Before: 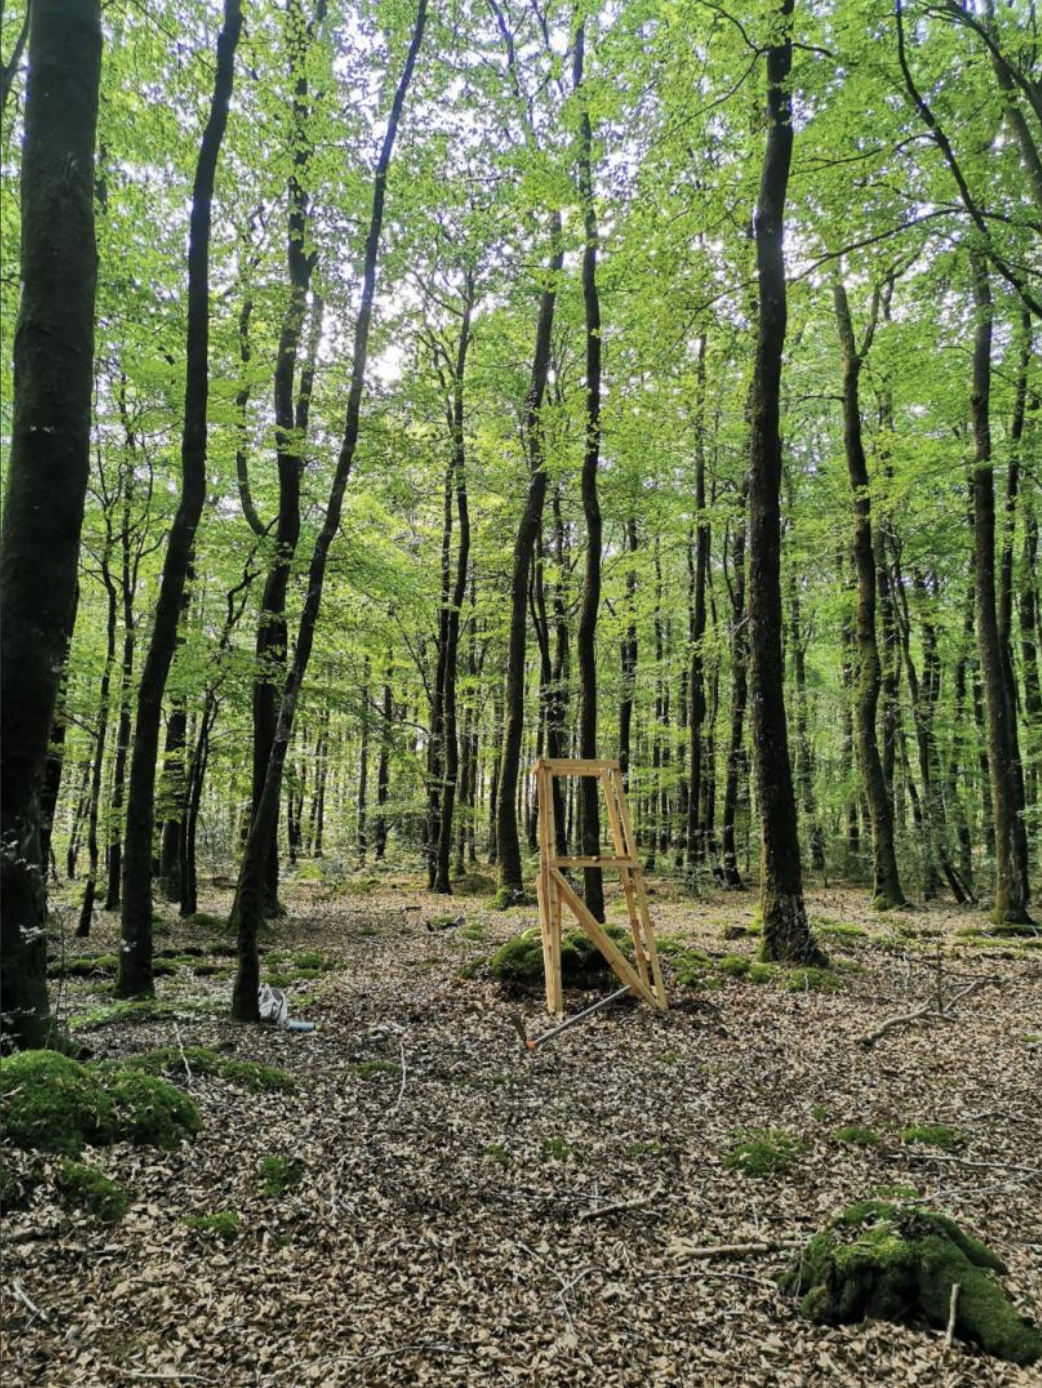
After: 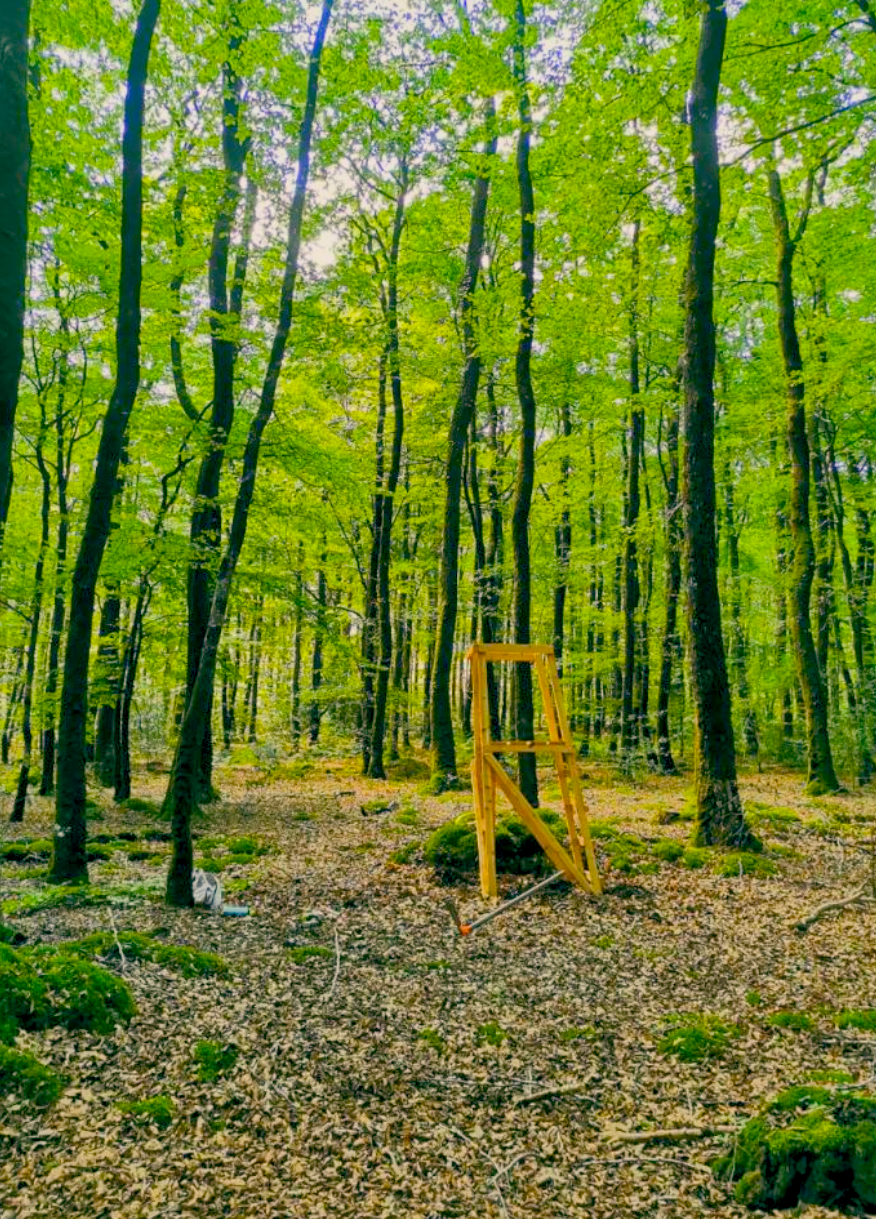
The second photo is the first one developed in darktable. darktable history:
color balance rgb: highlights gain › chroma 2.037%, highlights gain › hue 71.56°, global offset › luminance -0.328%, global offset › chroma 0.113%, global offset › hue 165.32°, linear chroma grading › shadows 10.164%, linear chroma grading › highlights 10.918%, linear chroma grading › global chroma 14.664%, linear chroma grading › mid-tones 14.898%, perceptual saturation grading › global saturation 30.796%, contrast -29.964%
crop: left 6.339%, top 8.287%, right 9.531%, bottom 3.869%
color correction: highlights b* 2.99
local contrast: mode bilateral grid, contrast 20, coarseness 51, detail 121%, midtone range 0.2
exposure: black level correction 0, exposure 0.499 EV, compensate highlight preservation false
